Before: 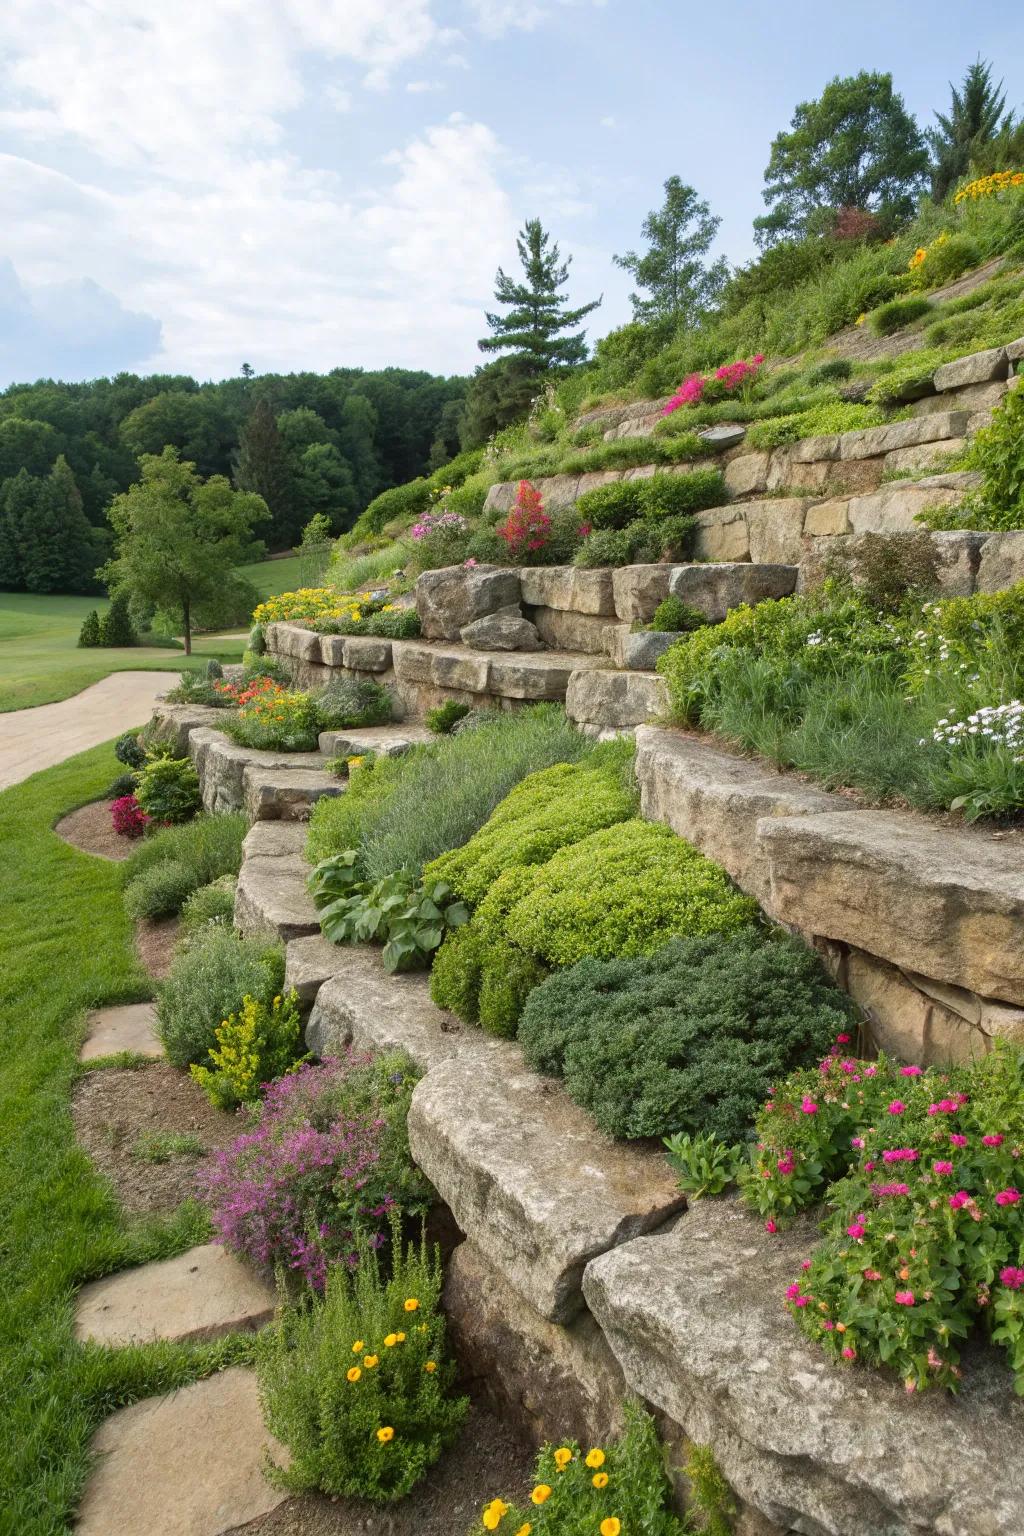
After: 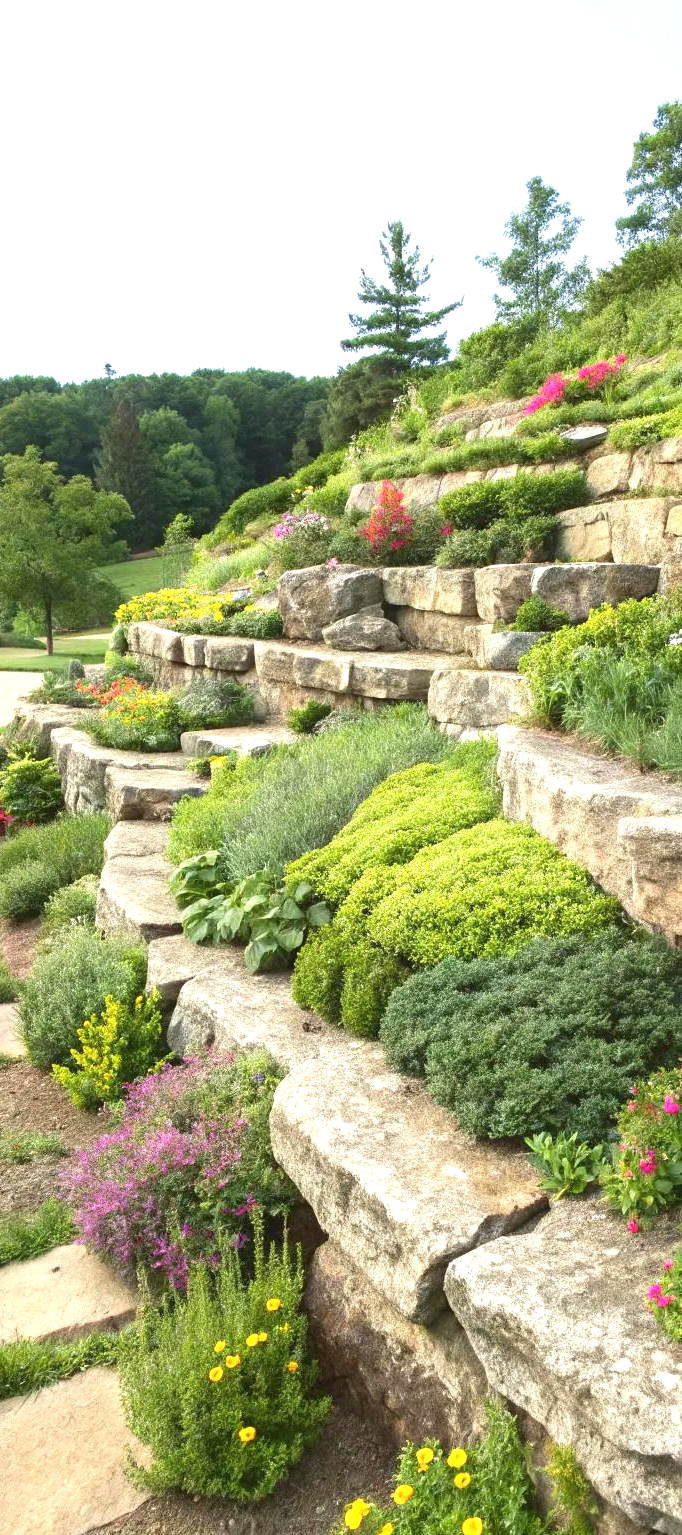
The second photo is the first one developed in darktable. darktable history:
tone equalizer: -8 EV 0.26 EV, -7 EV 0.421 EV, -6 EV 0.403 EV, -5 EV 0.289 EV, -3 EV -0.271 EV, -2 EV -0.438 EV, -1 EV -0.423 EV, +0 EV -0.223 EV
crop and rotate: left 13.554%, right 19.772%
exposure: black level correction 0, exposure 1.293 EV, compensate highlight preservation false
